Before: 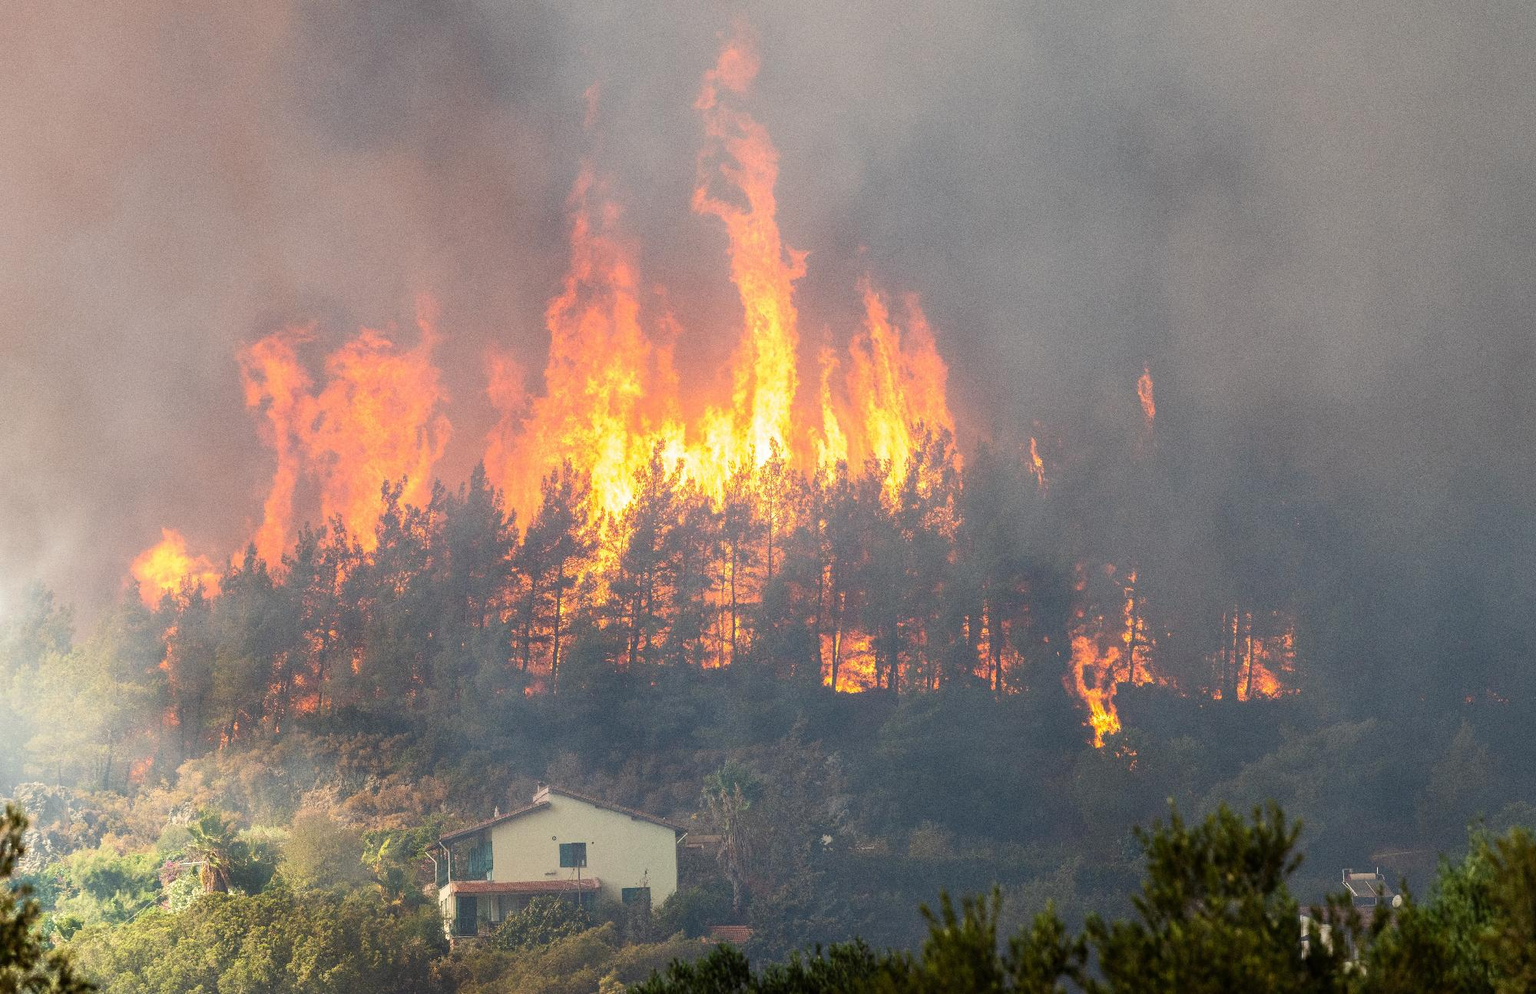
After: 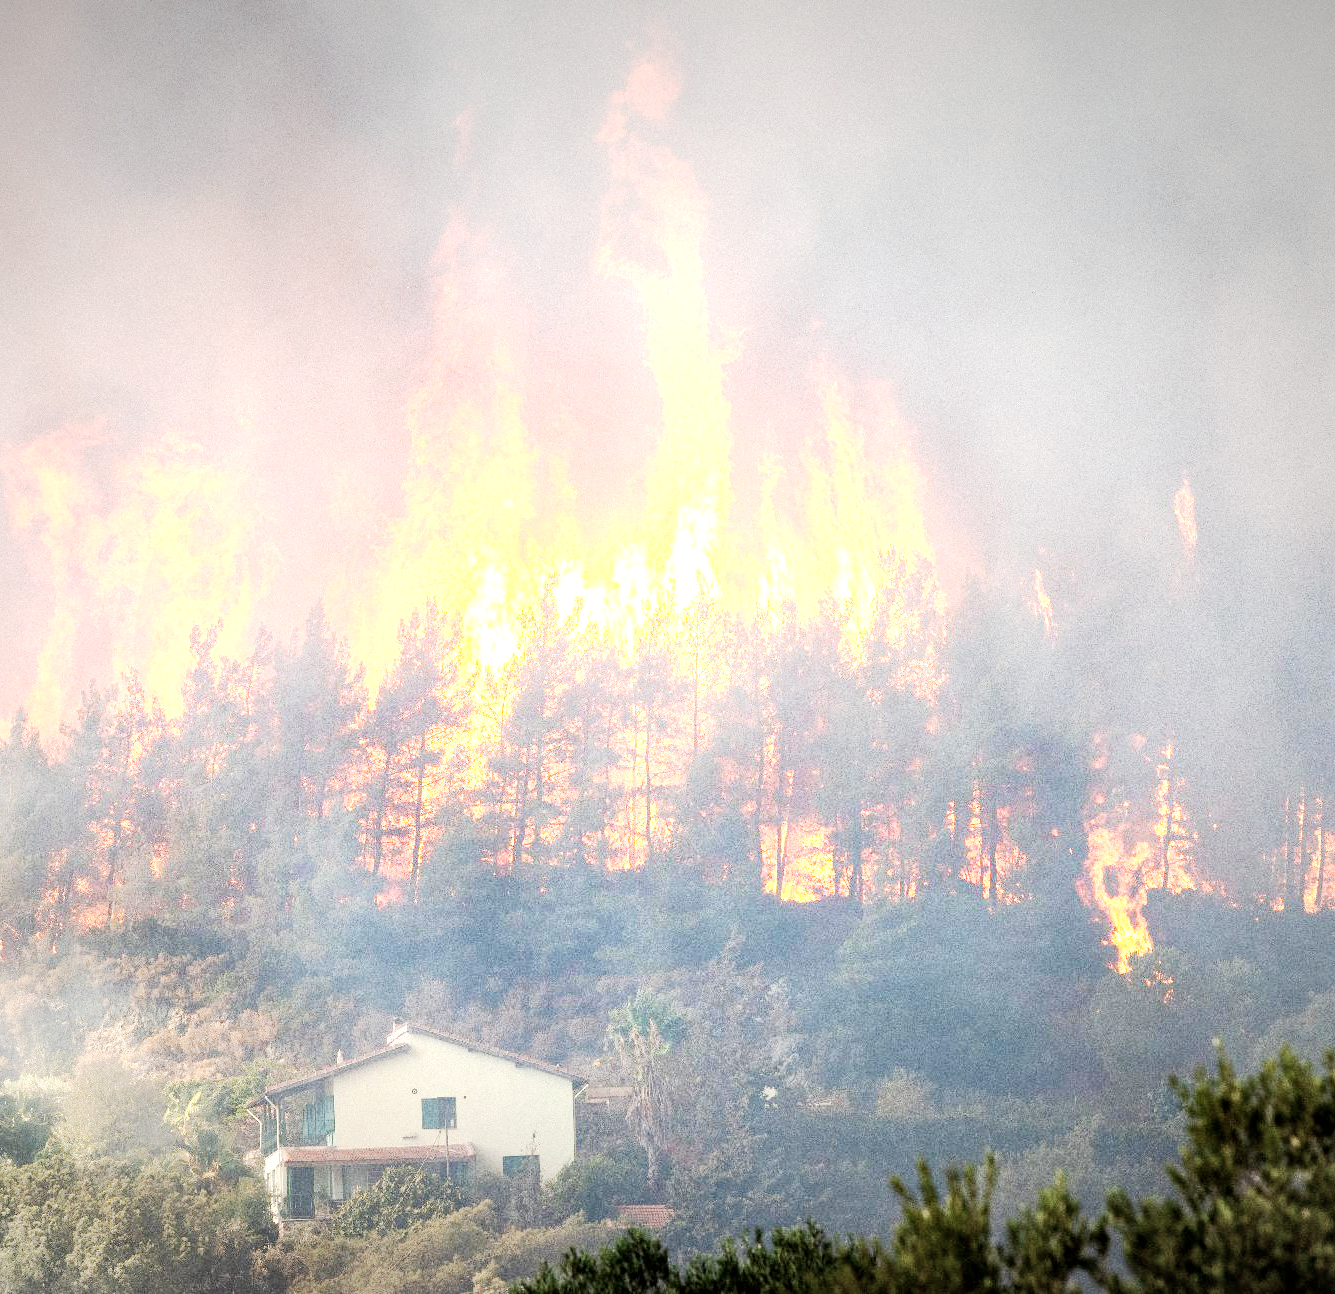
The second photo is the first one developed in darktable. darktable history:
vignetting: fall-off radius 99.92%, width/height ratio 1.344, unbound false
crop: left 15.388%, right 17.816%
exposure: black level correction 0.001, exposure 1.398 EV, compensate highlight preservation false
tone curve: curves: ch0 [(0, 0) (0.082, 0.02) (0.129, 0.078) (0.275, 0.301) (0.67, 0.809) (1, 1)], preserve colors none
